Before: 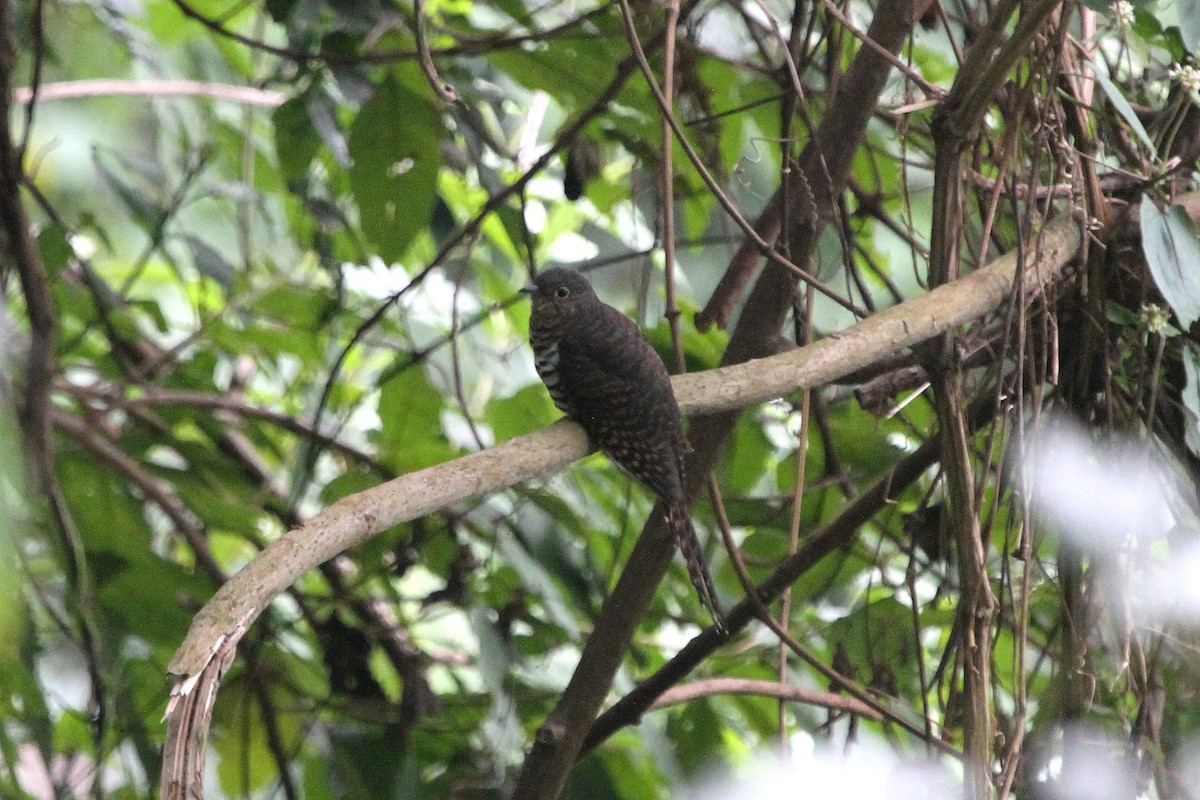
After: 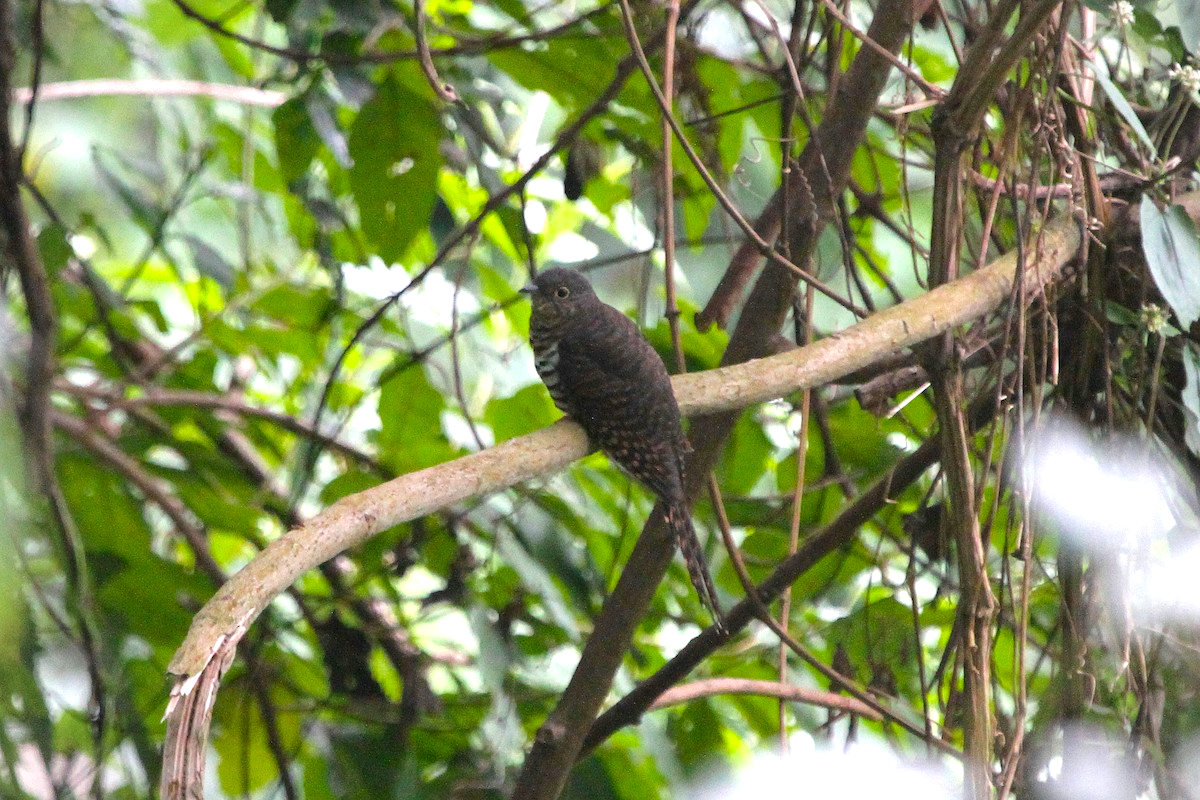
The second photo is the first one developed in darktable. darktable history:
vignetting: brightness -0.203, unbound false
color balance rgb: power › hue 73.8°, perceptual saturation grading › global saturation 29.73%, perceptual brilliance grading › global brilliance 9.267%, perceptual brilliance grading › shadows 15.156%, global vibrance 20.72%
